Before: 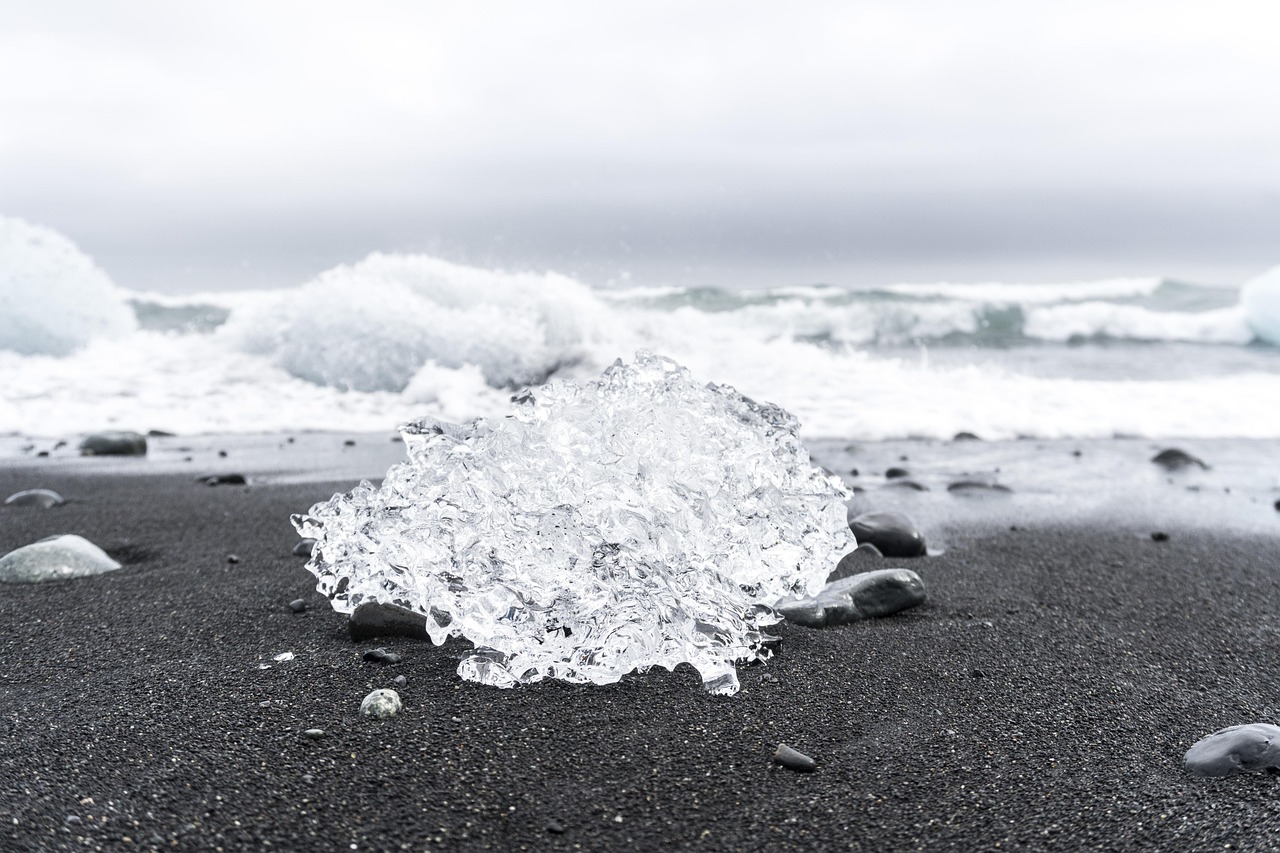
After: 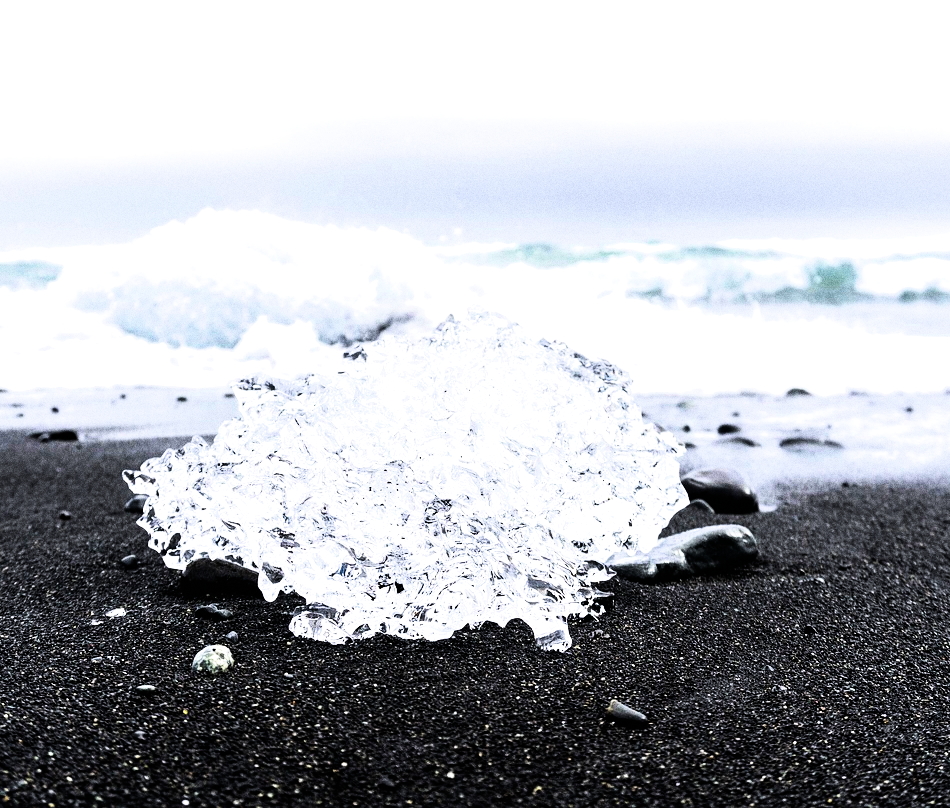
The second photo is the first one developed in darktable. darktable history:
grain: coarseness 0.09 ISO, strength 40%
filmic rgb: black relative exposure -5.42 EV, white relative exposure 2.85 EV, dynamic range scaling -37.73%, hardness 4, contrast 1.605, highlights saturation mix -0.93%
crop and rotate: left 13.15%, top 5.251%, right 12.609%
color balance rgb: linear chroma grading › shadows -40%, linear chroma grading › highlights 40%, linear chroma grading › global chroma 45%, linear chroma grading › mid-tones -30%, perceptual saturation grading › global saturation 55%, perceptual saturation grading › highlights -50%, perceptual saturation grading › mid-tones 40%, perceptual saturation grading › shadows 30%, perceptual brilliance grading › global brilliance 20%, perceptual brilliance grading › shadows -40%, global vibrance 35%
